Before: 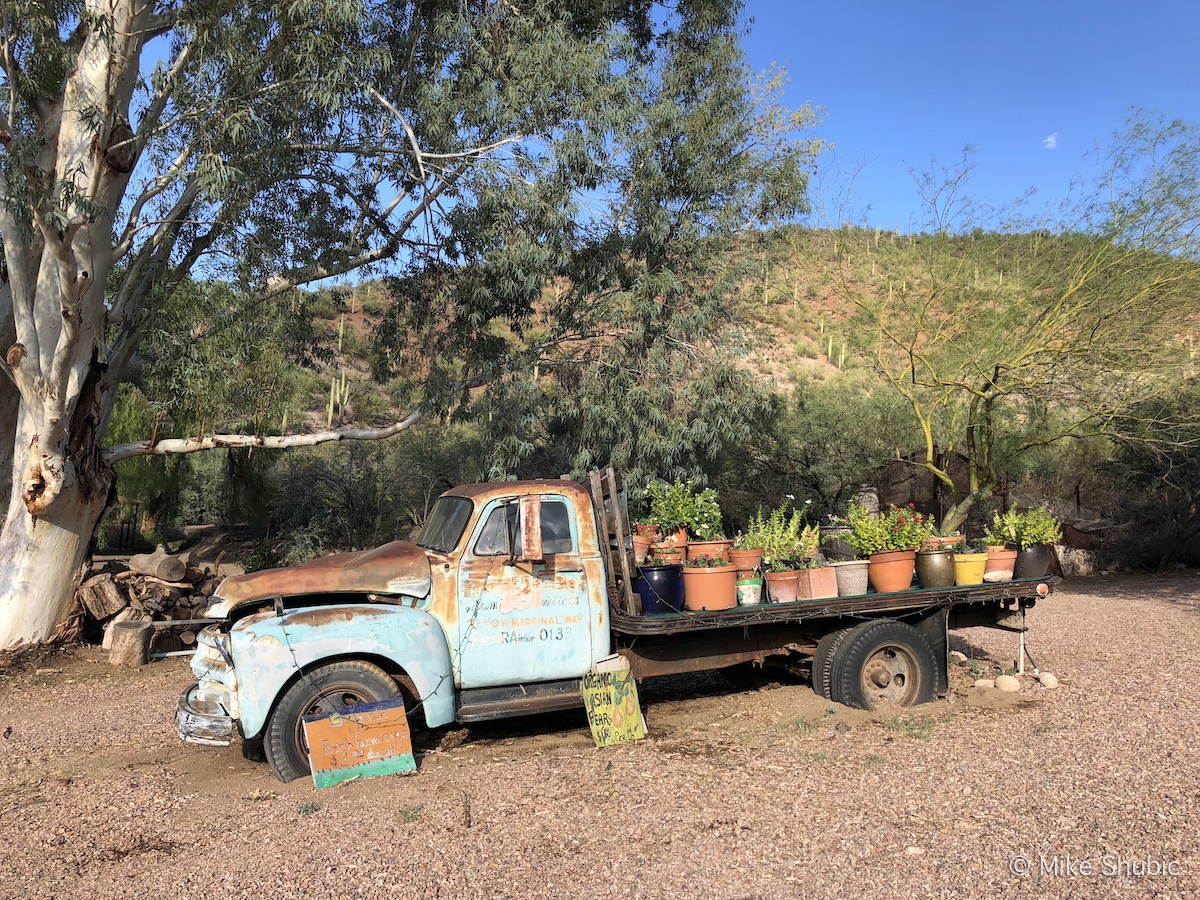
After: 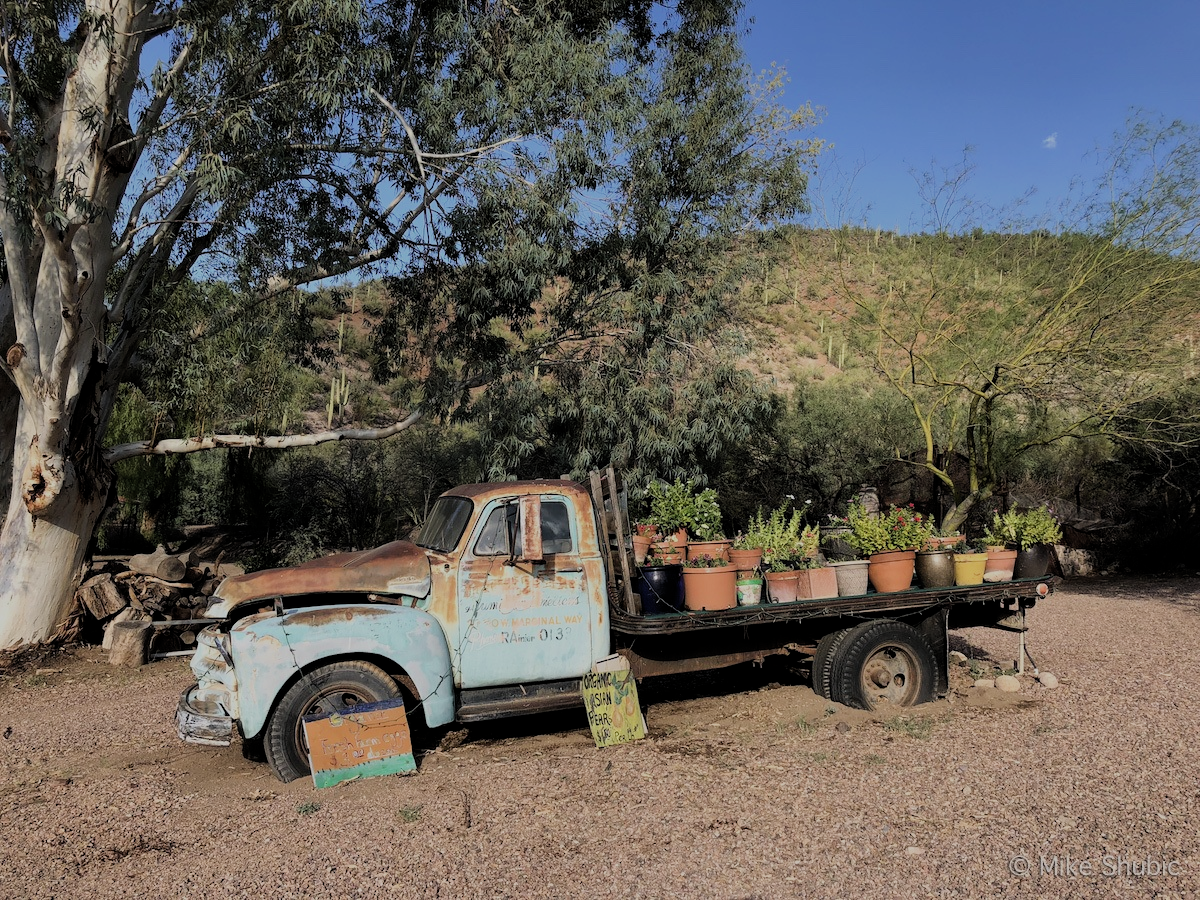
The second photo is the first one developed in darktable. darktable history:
filmic rgb: middle gray luminance 28.78%, black relative exposure -10.25 EV, white relative exposure 5.49 EV, threshold 3 EV, target black luminance 0%, hardness 3.97, latitude 2.33%, contrast 1.128, highlights saturation mix 5.37%, shadows ↔ highlights balance 14.75%, add noise in highlights 0.002, preserve chrominance max RGB, color science v3 (2019), use custom middle-gray values true, contrast in highlights soft, enable highlight reconstruction true
